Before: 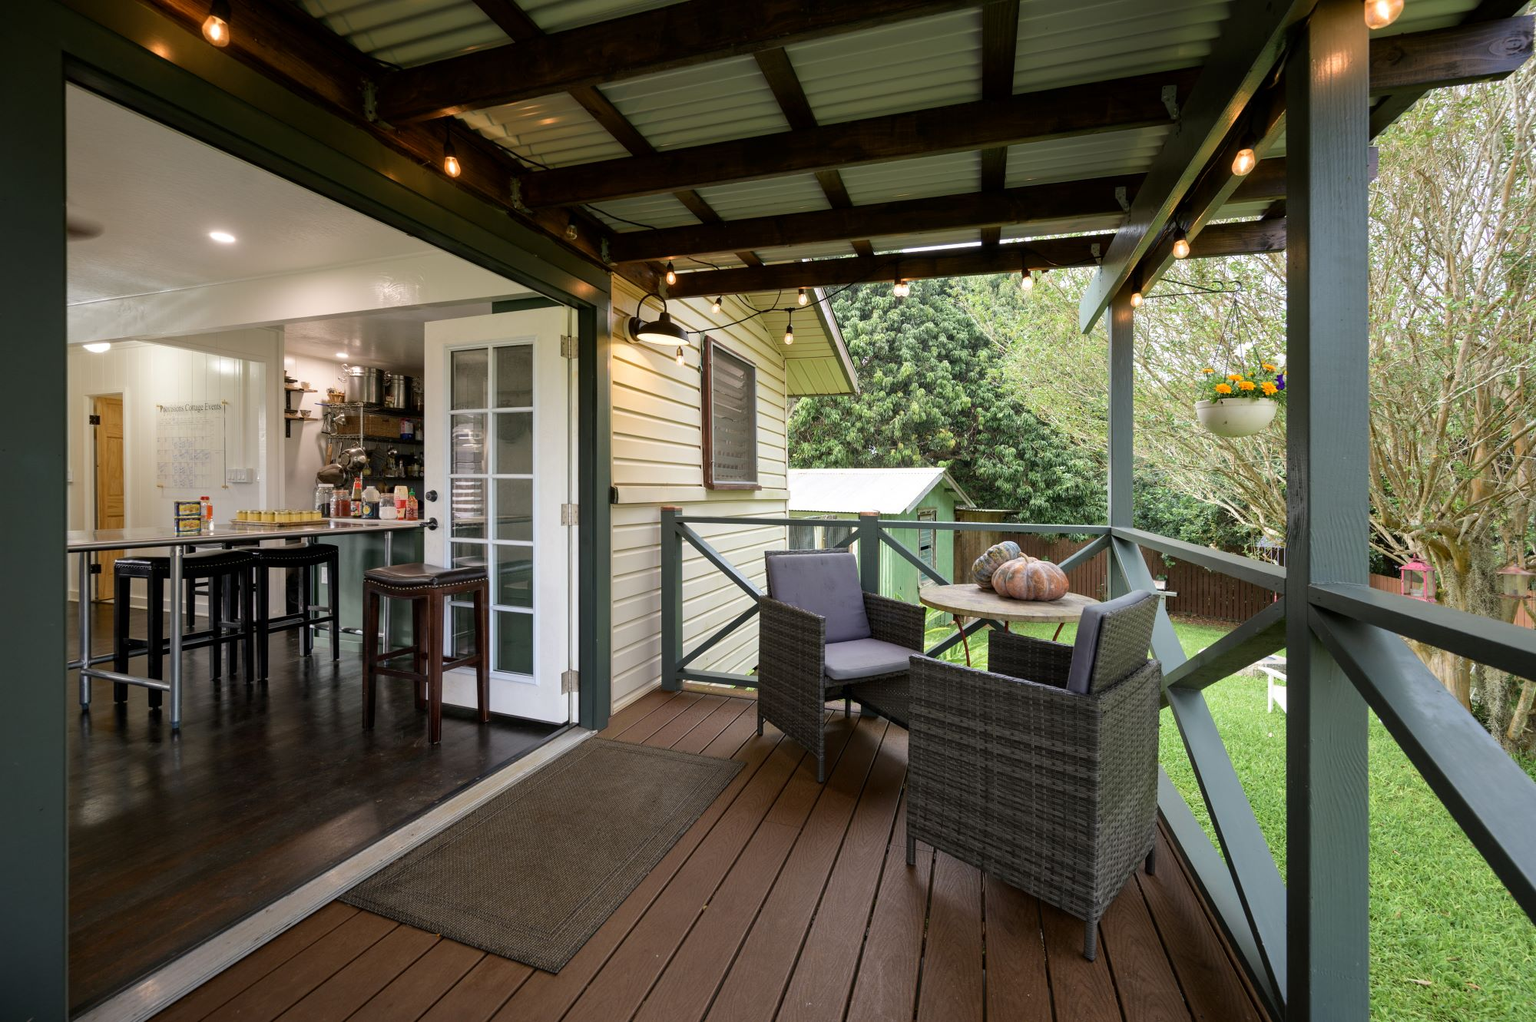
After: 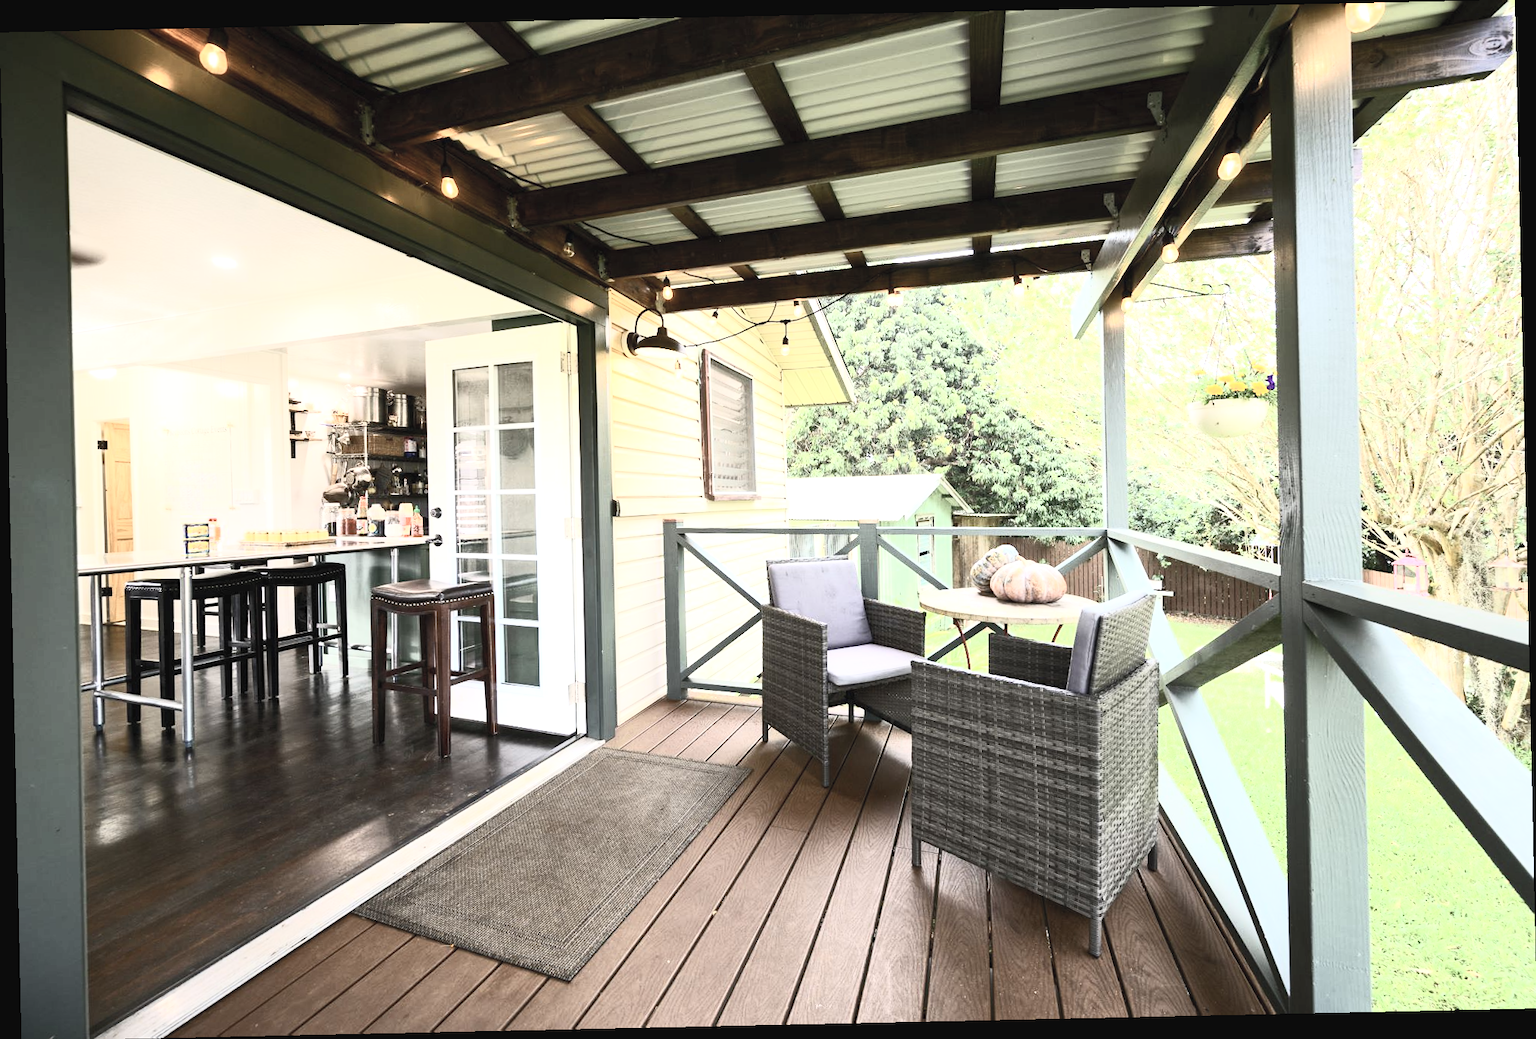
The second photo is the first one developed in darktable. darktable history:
rotate and perspective: rotation -1.24°, automatic cropping off
exposure: black level correction 0, exposure 1.1 EV, compensate highlight preservation false
contrast brightness saturation: contrast 0.57, brightness 0.57, saturation -0.34
